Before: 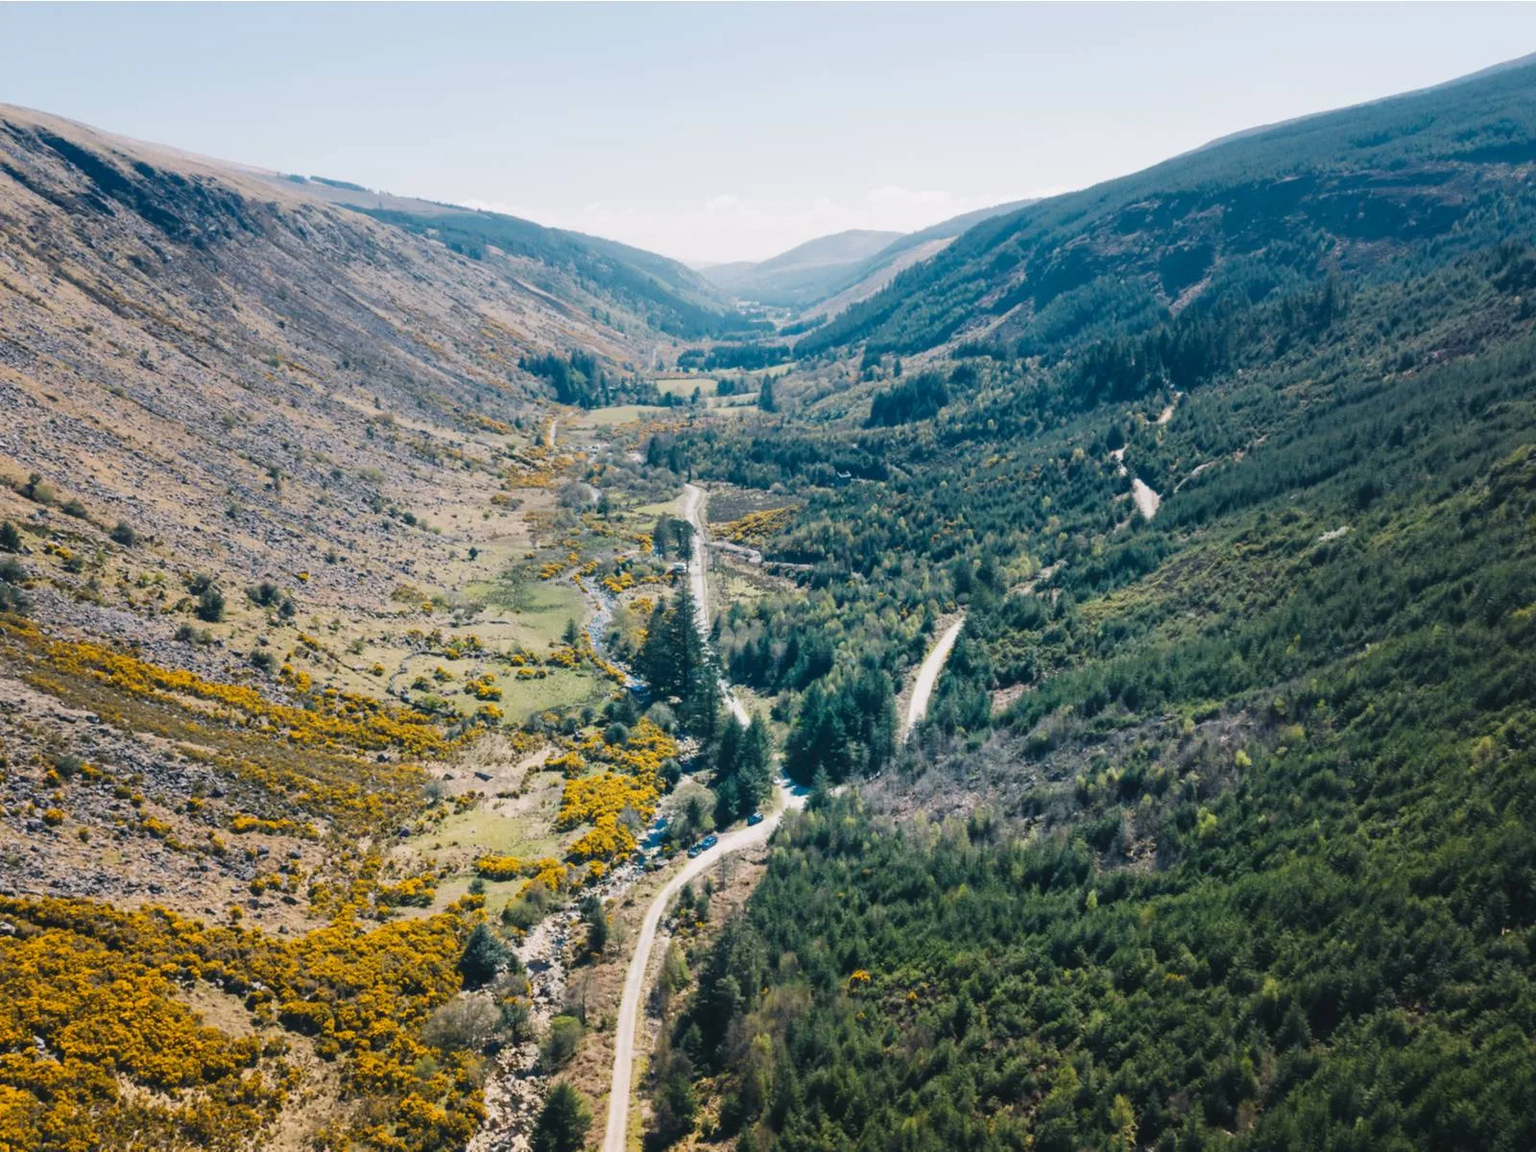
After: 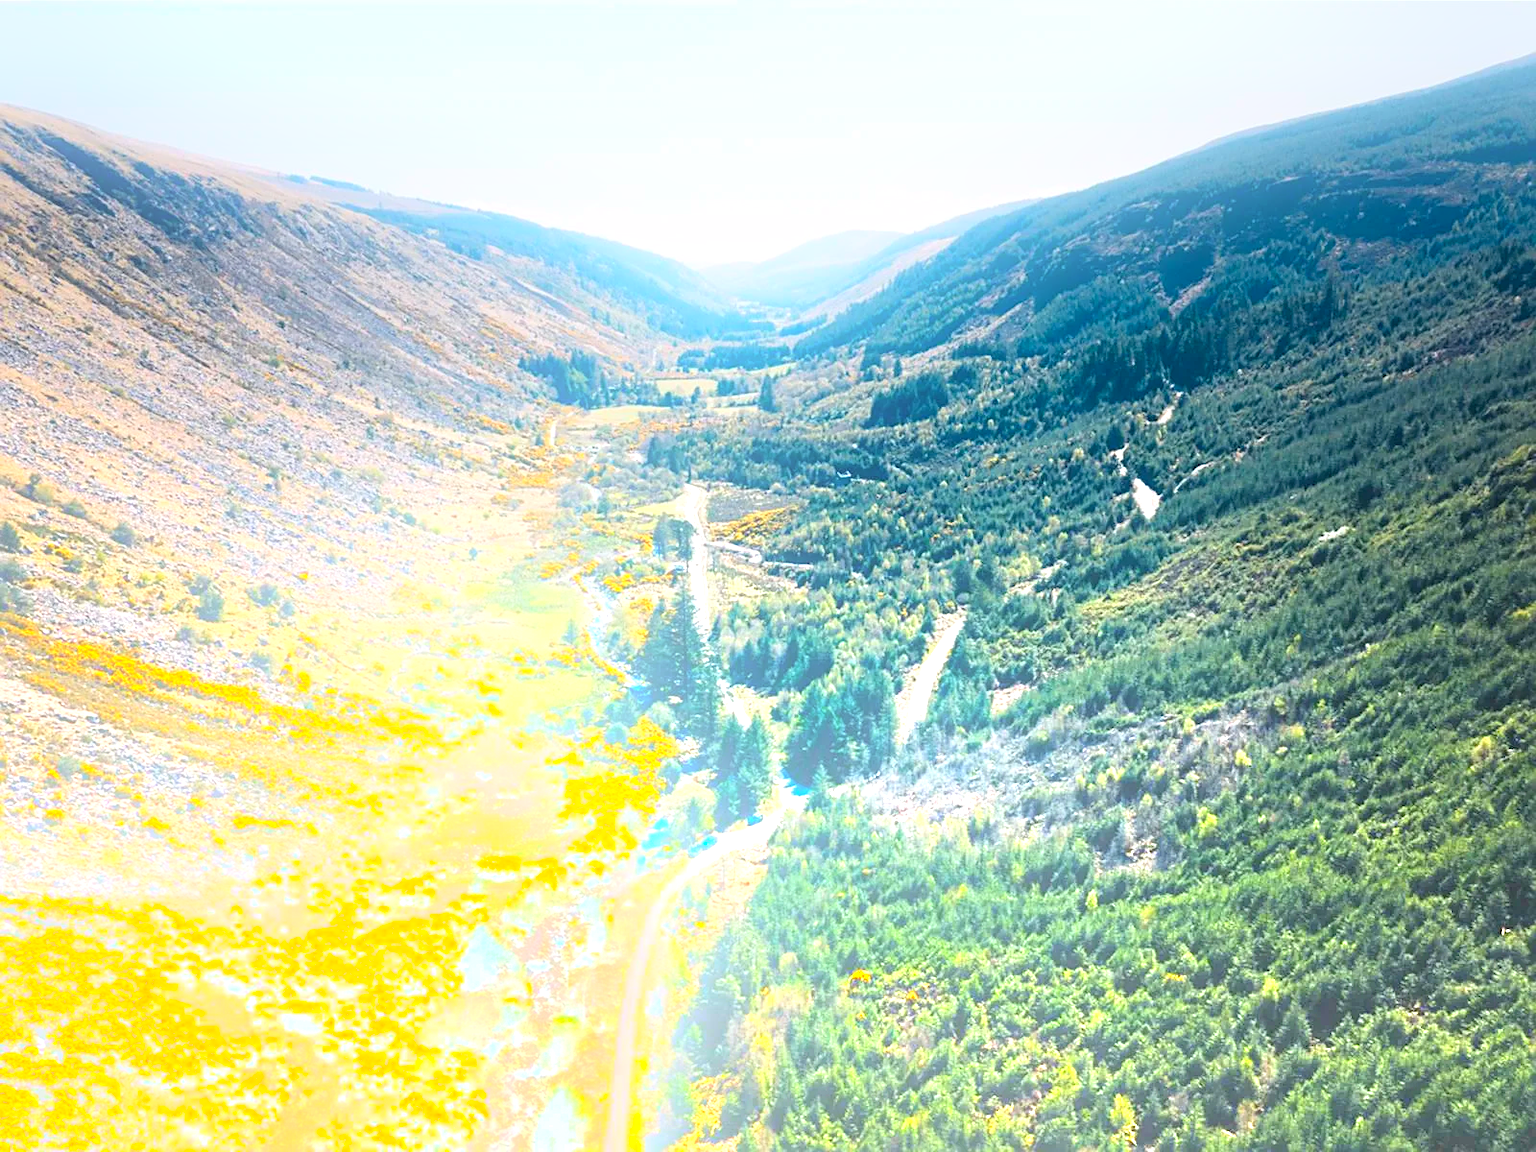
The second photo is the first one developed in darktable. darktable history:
sharpen: on, module defaults
graduated density: density -3.9 EV
bloom: on, module defaults
contrast brightness saturation: contrast 0.04, saturation 0.16
